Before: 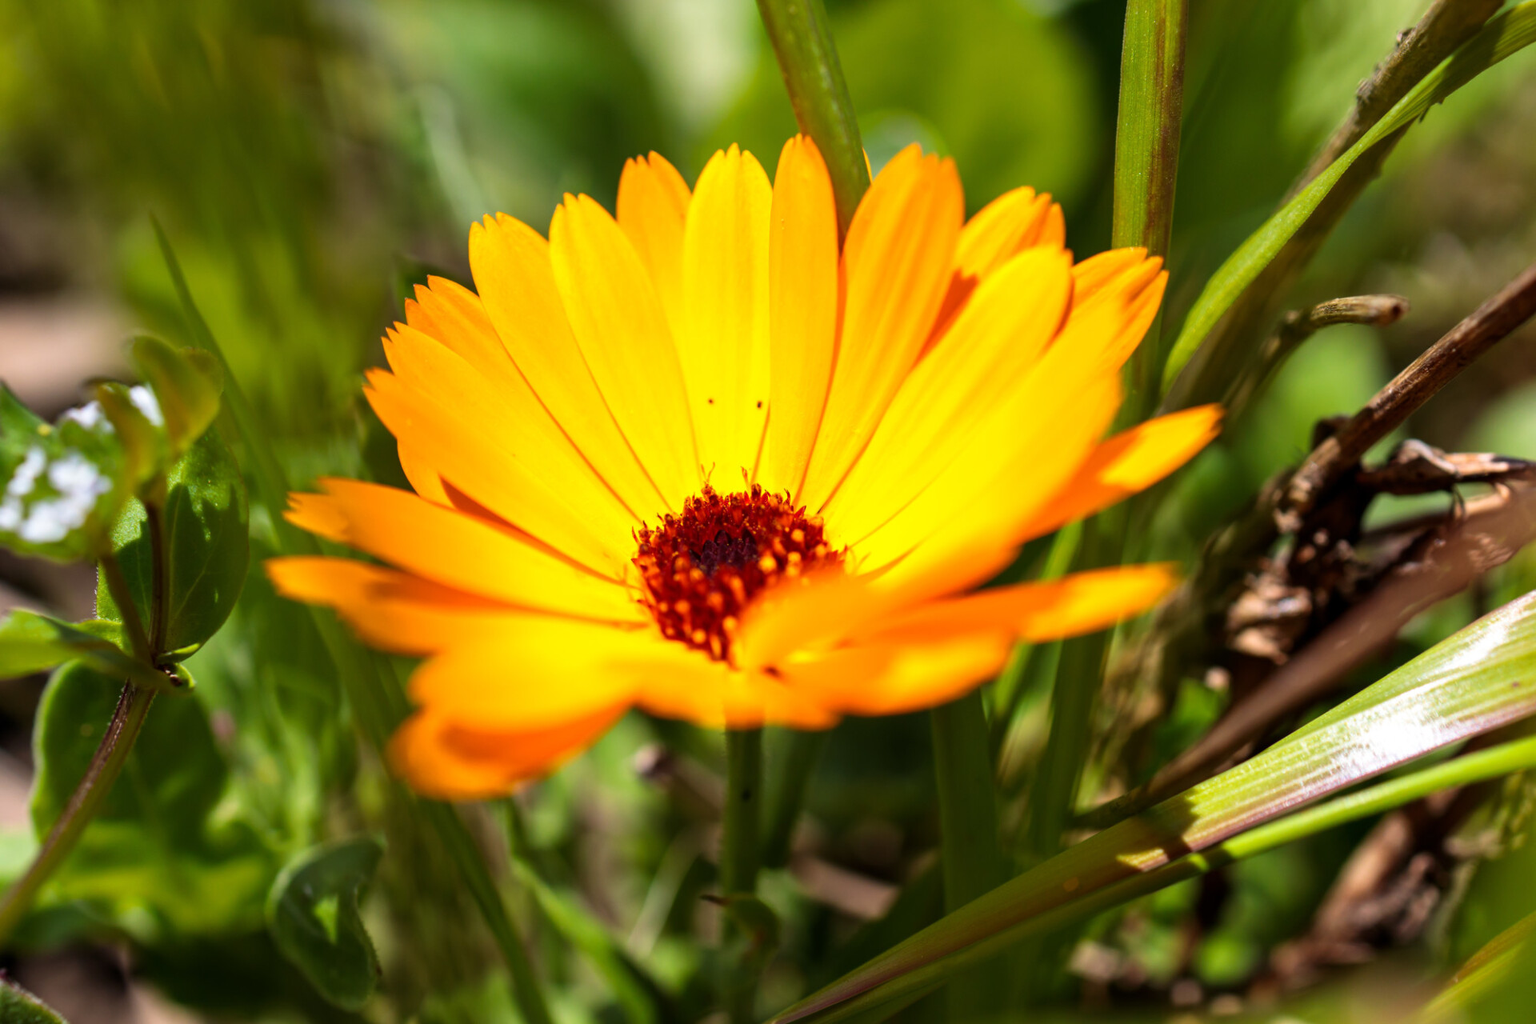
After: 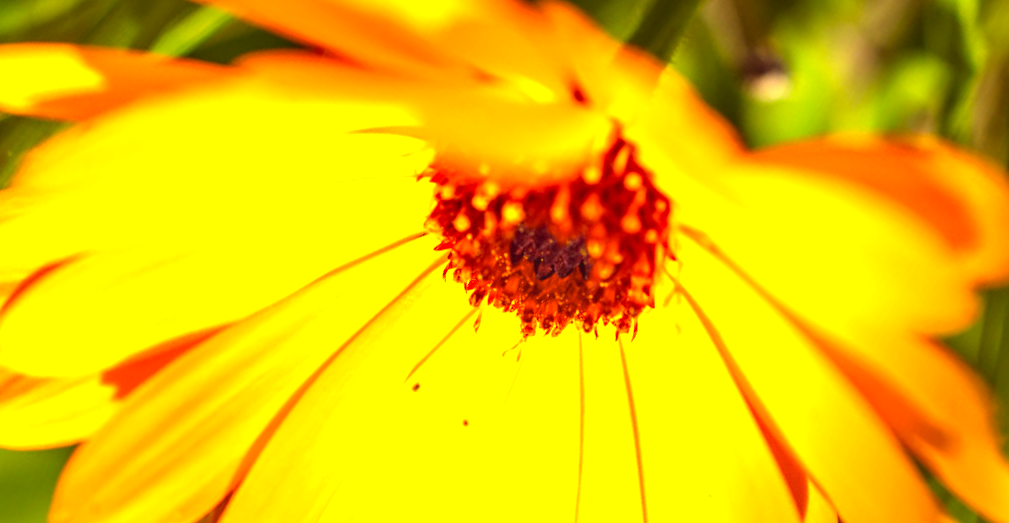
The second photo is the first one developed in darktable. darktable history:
crop and rotate: angle 148.12°, left 9.169%, top 15.676%, right 4.541%, bottom 17.168%
exposure: black level correction 0, exposure 0.702 EV, compensate exposure bias true, compensate highlight preservation false
color correction: highlights a* -0.622, highlights b* 39.66, shadows a* 9.26, shadows b* -0.473
local contrast: highlights 2%, shadows 7%, detail 134%
